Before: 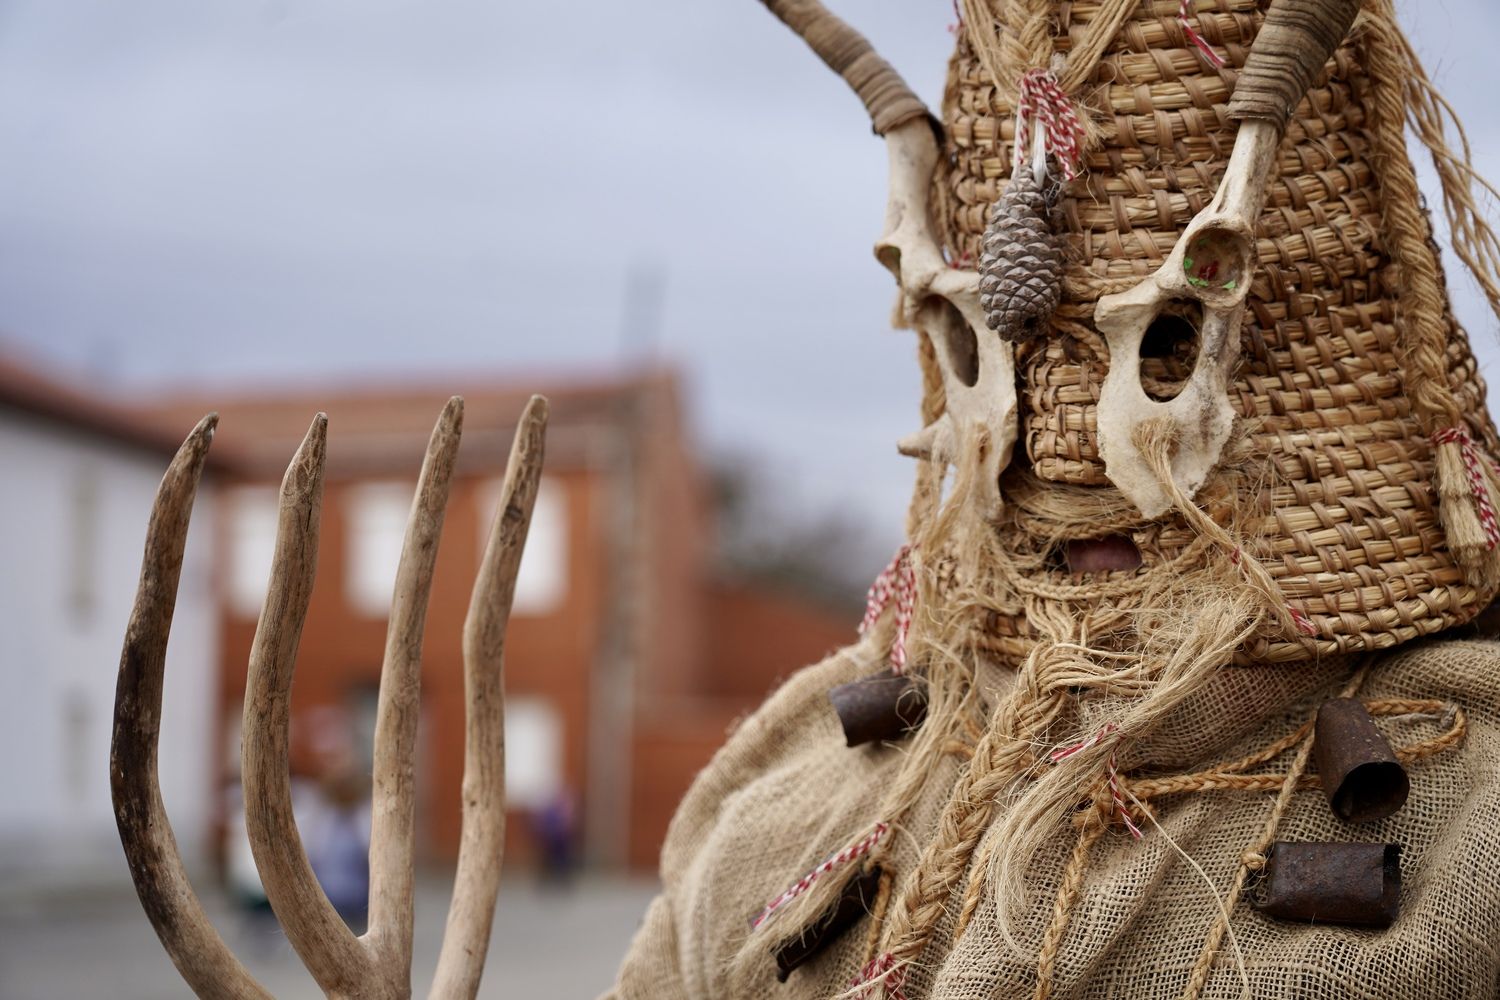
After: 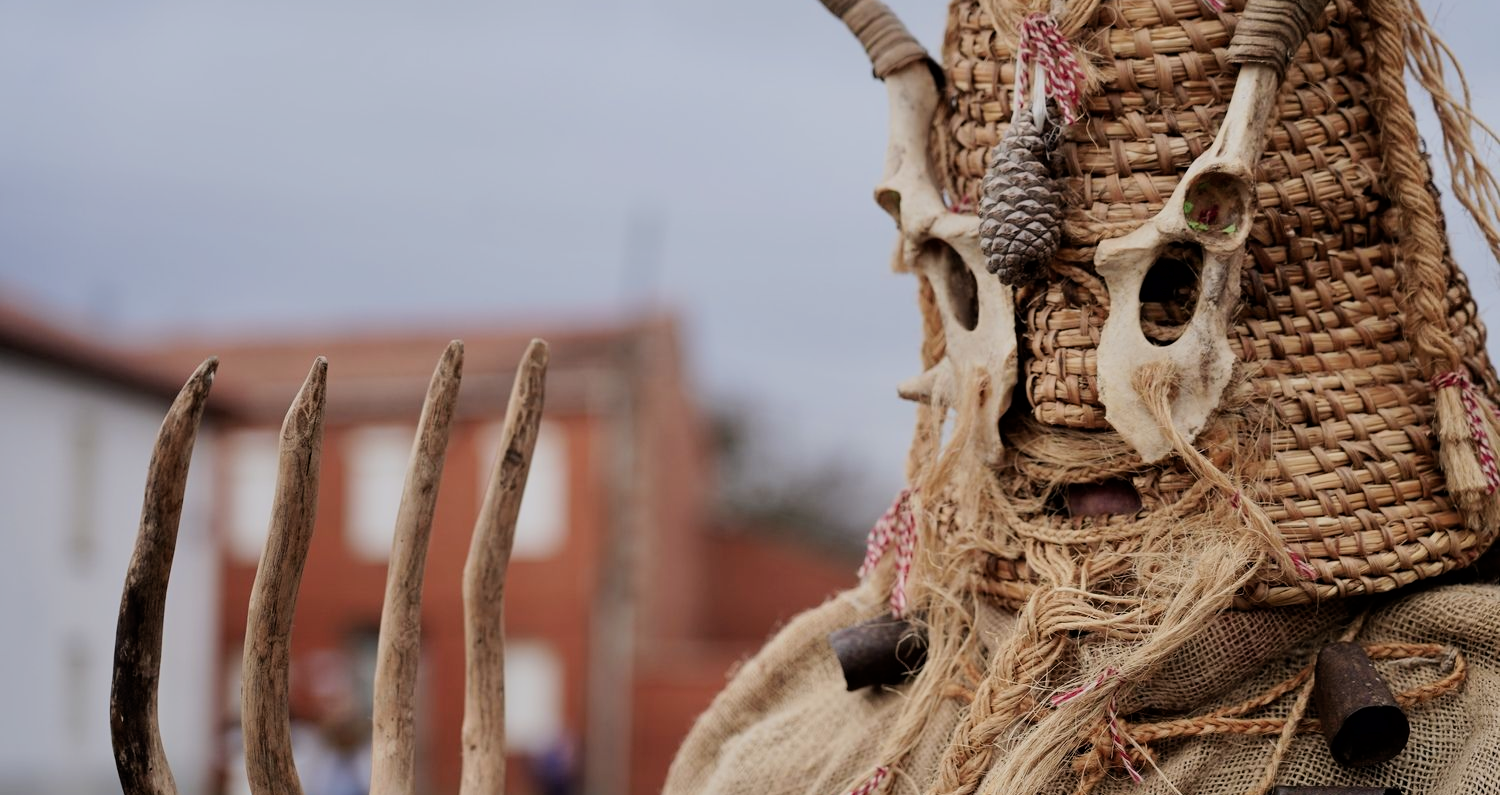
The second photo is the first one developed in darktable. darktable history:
crop and rotate: top 5.66%, bottom 14.808%
color zones: curves: ch1 [(0.309, 0.524) (0.41, 0.329) (0.508, 0.509)]; ch2 [(0.25, 0.457) (0.75, 0.5)]
filmic rgb: black relative exposure -7.65 EV, white relative exposure 4.56 EV, hardness 3.61, contrast 1.055, color science v6 (2022)
